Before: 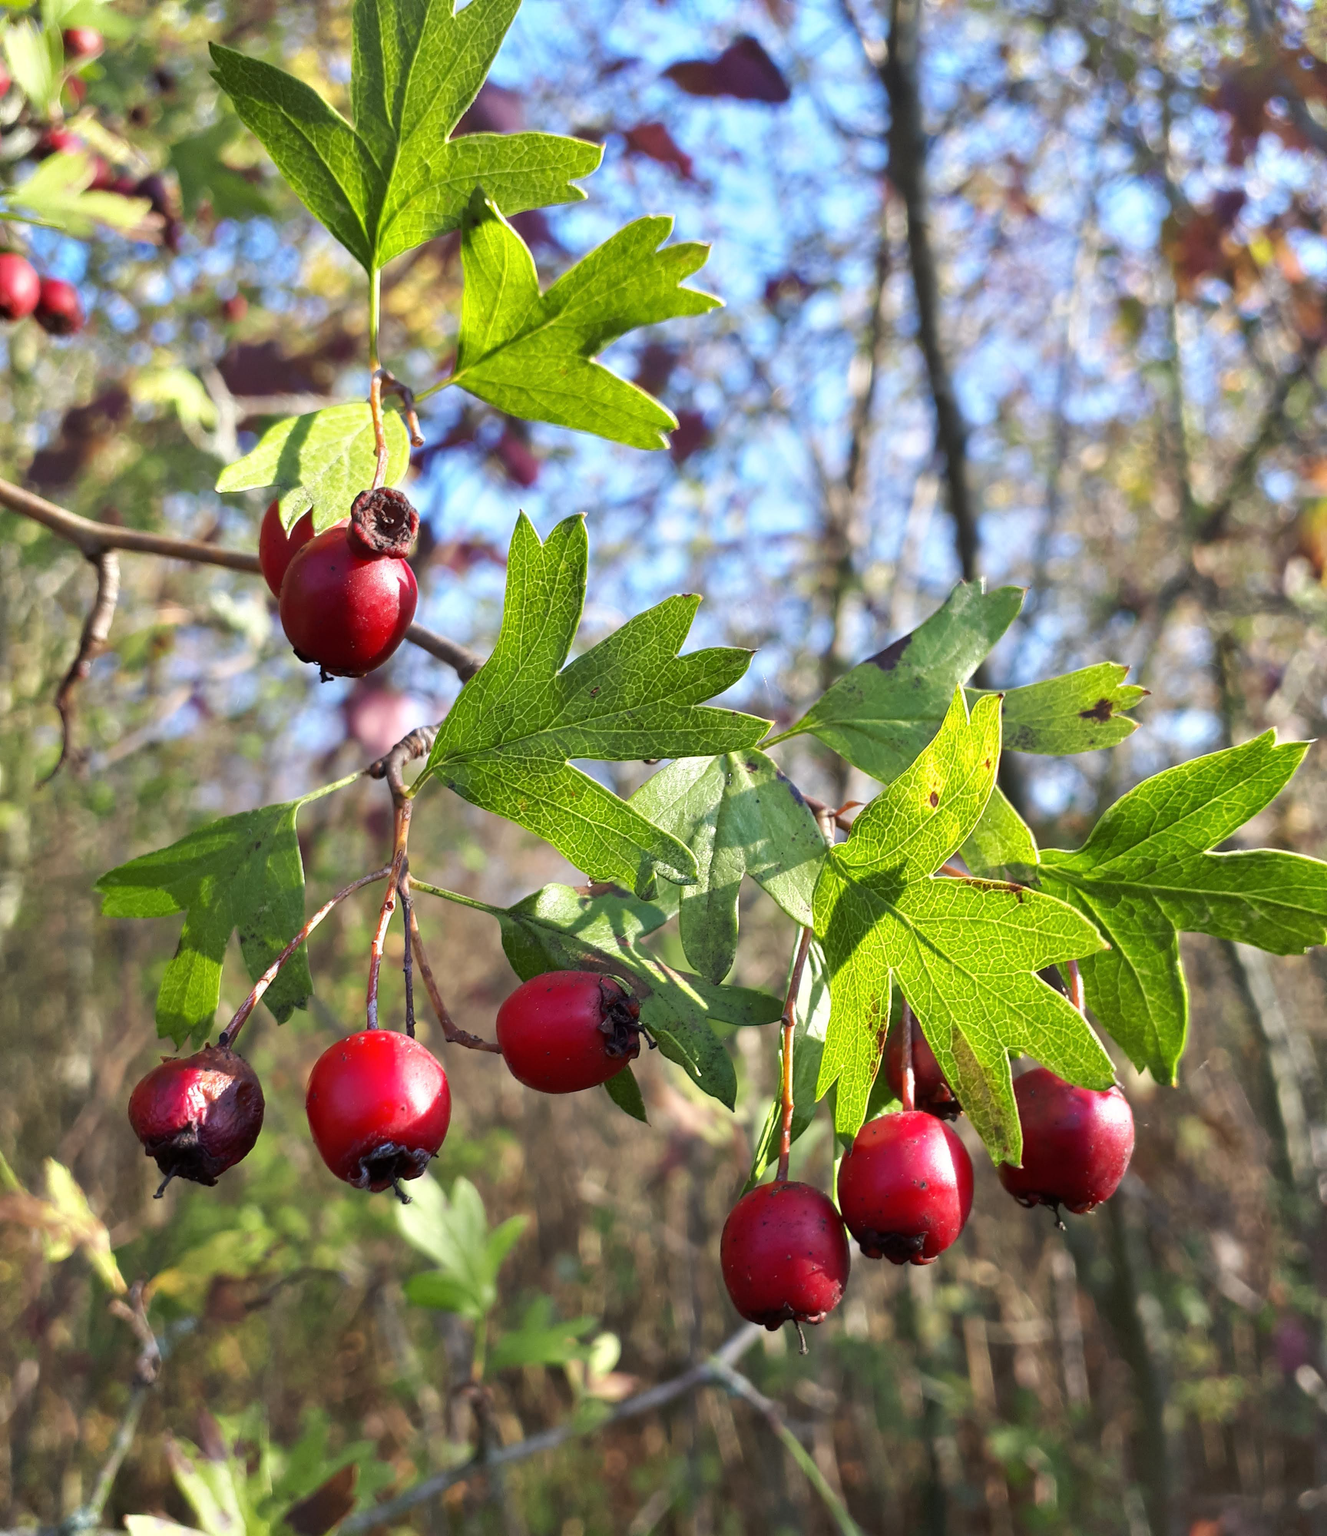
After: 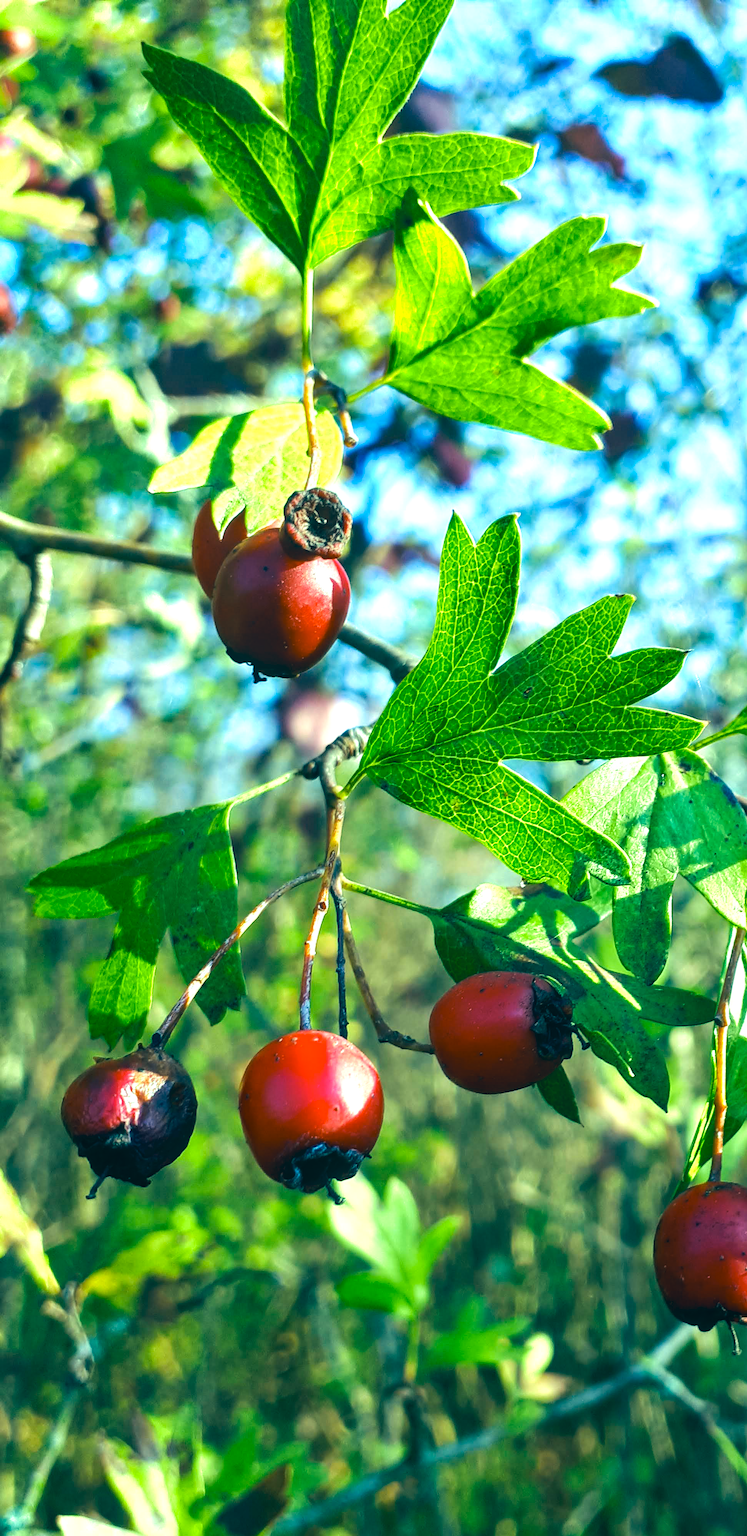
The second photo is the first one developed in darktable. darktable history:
tone equalizer: -8 EV -0.75 EV, -7 EV -0.7 EV, -6 EV -0.6 EV, -5 EV -0.4 EV, -3 EV 0.4 EV, -2 EV 0.6 EV, -1 EV 0.7 EV, +0 EV 0.75 EV, edges refinement/feathering 500, mask exposure compensation -1.57 EV, preserve details no
crop: left 5.114%, right 38.589%
velvia: strength 32%, mid-tones bias 0.2
color correction: highlights a* -20.08, highlights b* 9.8, shadows a* -20.4, shadows b* -10.76
white balance: red 0.982, blue 1.018
local contrast: detail 110%
